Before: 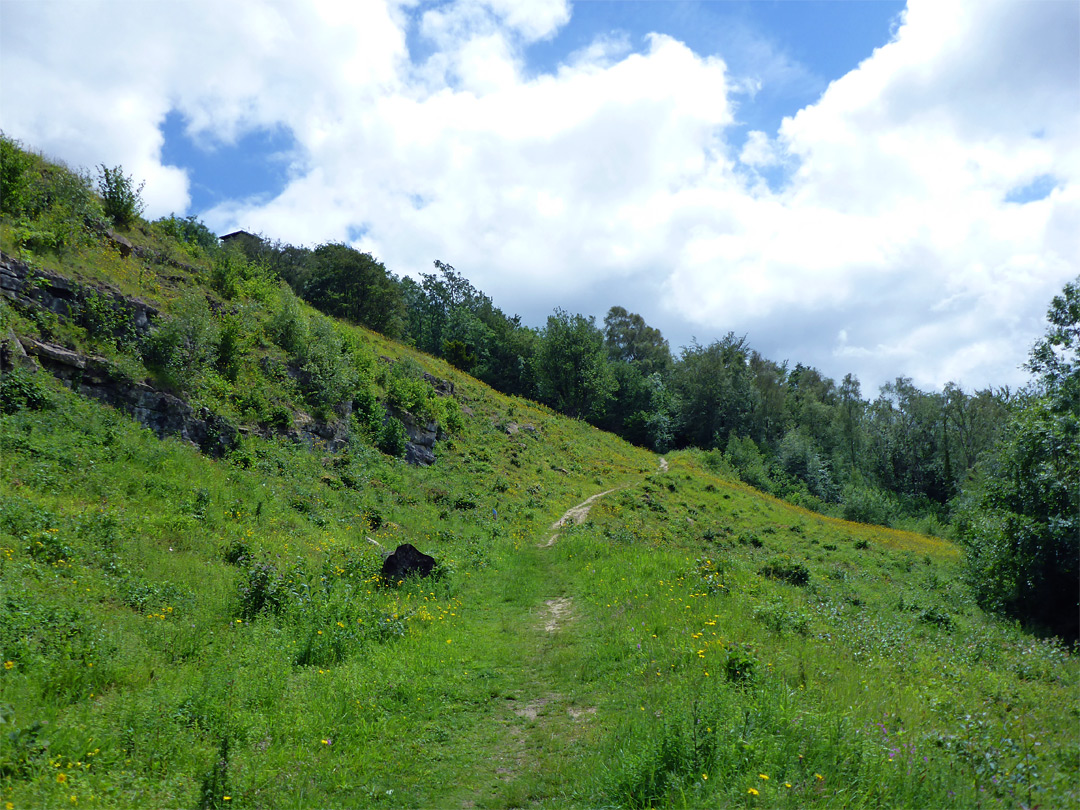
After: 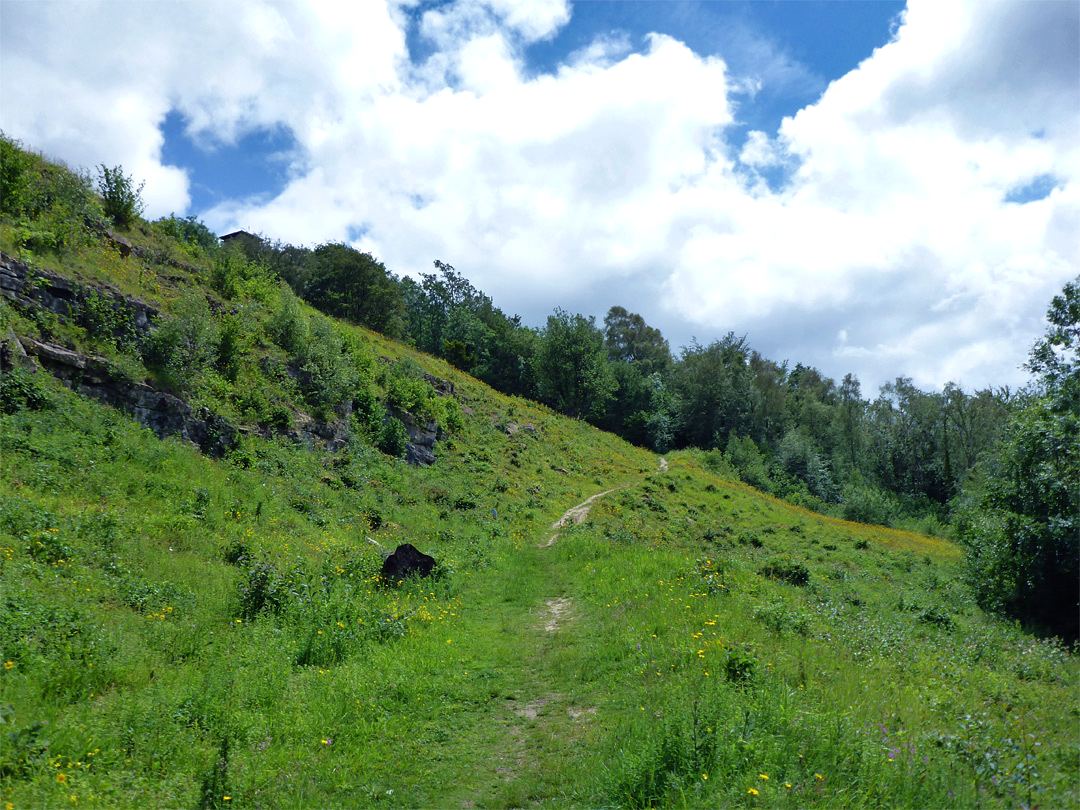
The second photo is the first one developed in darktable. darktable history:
shadows and highlights: shadows 12.13, white point adjustment 1.34, soften with gaussian
